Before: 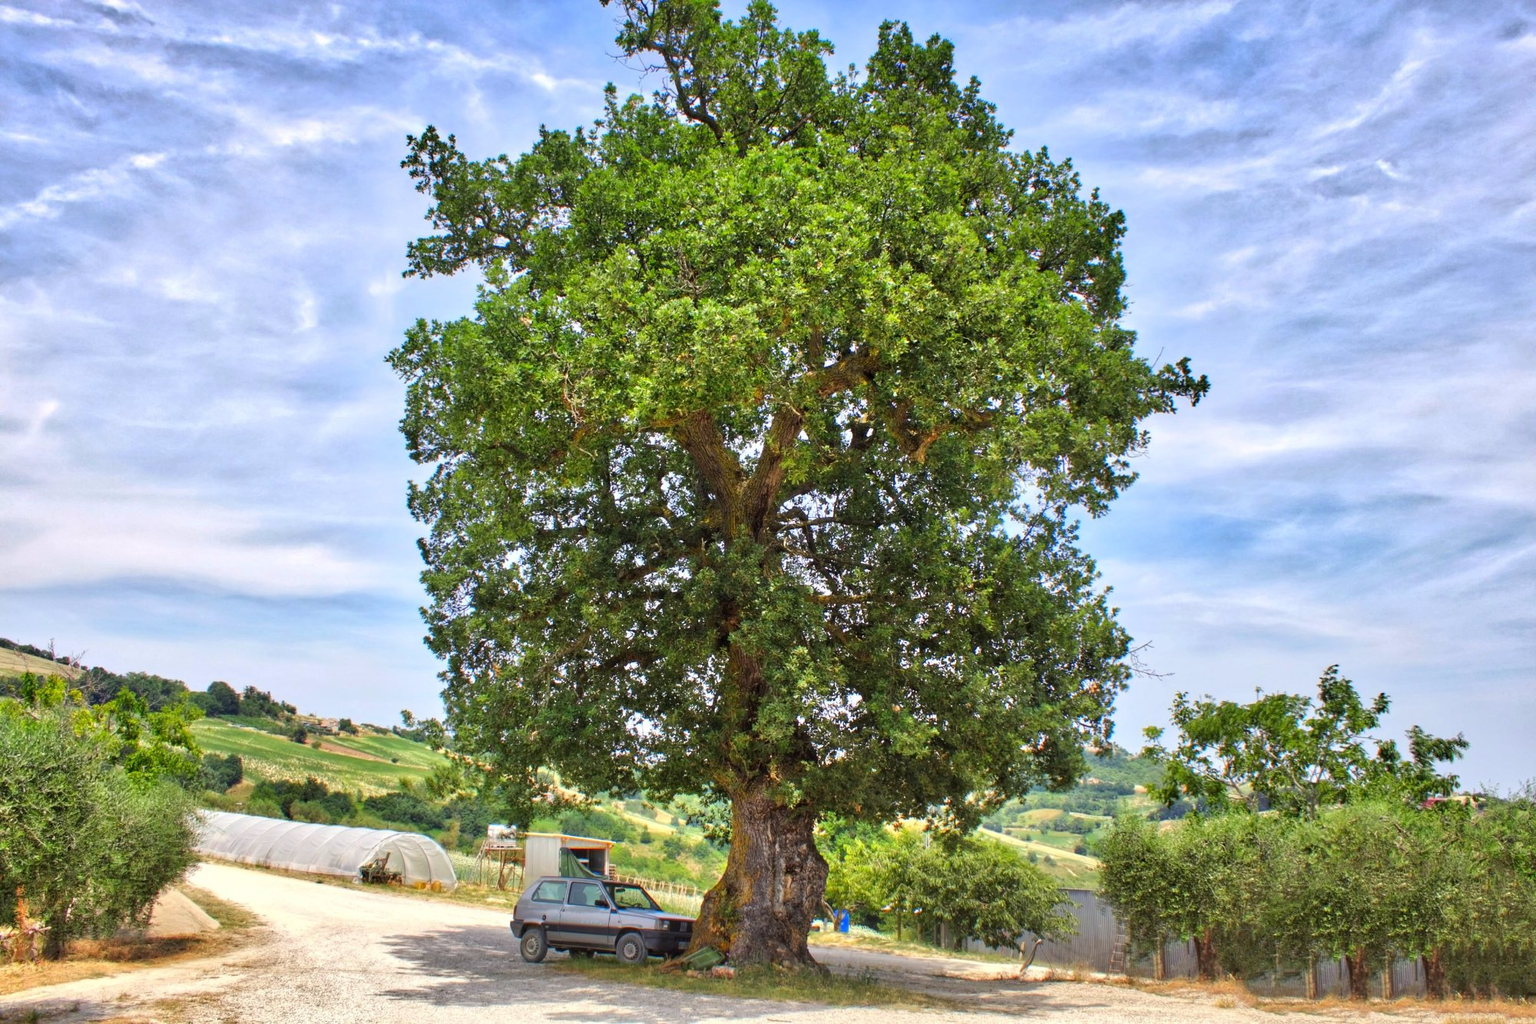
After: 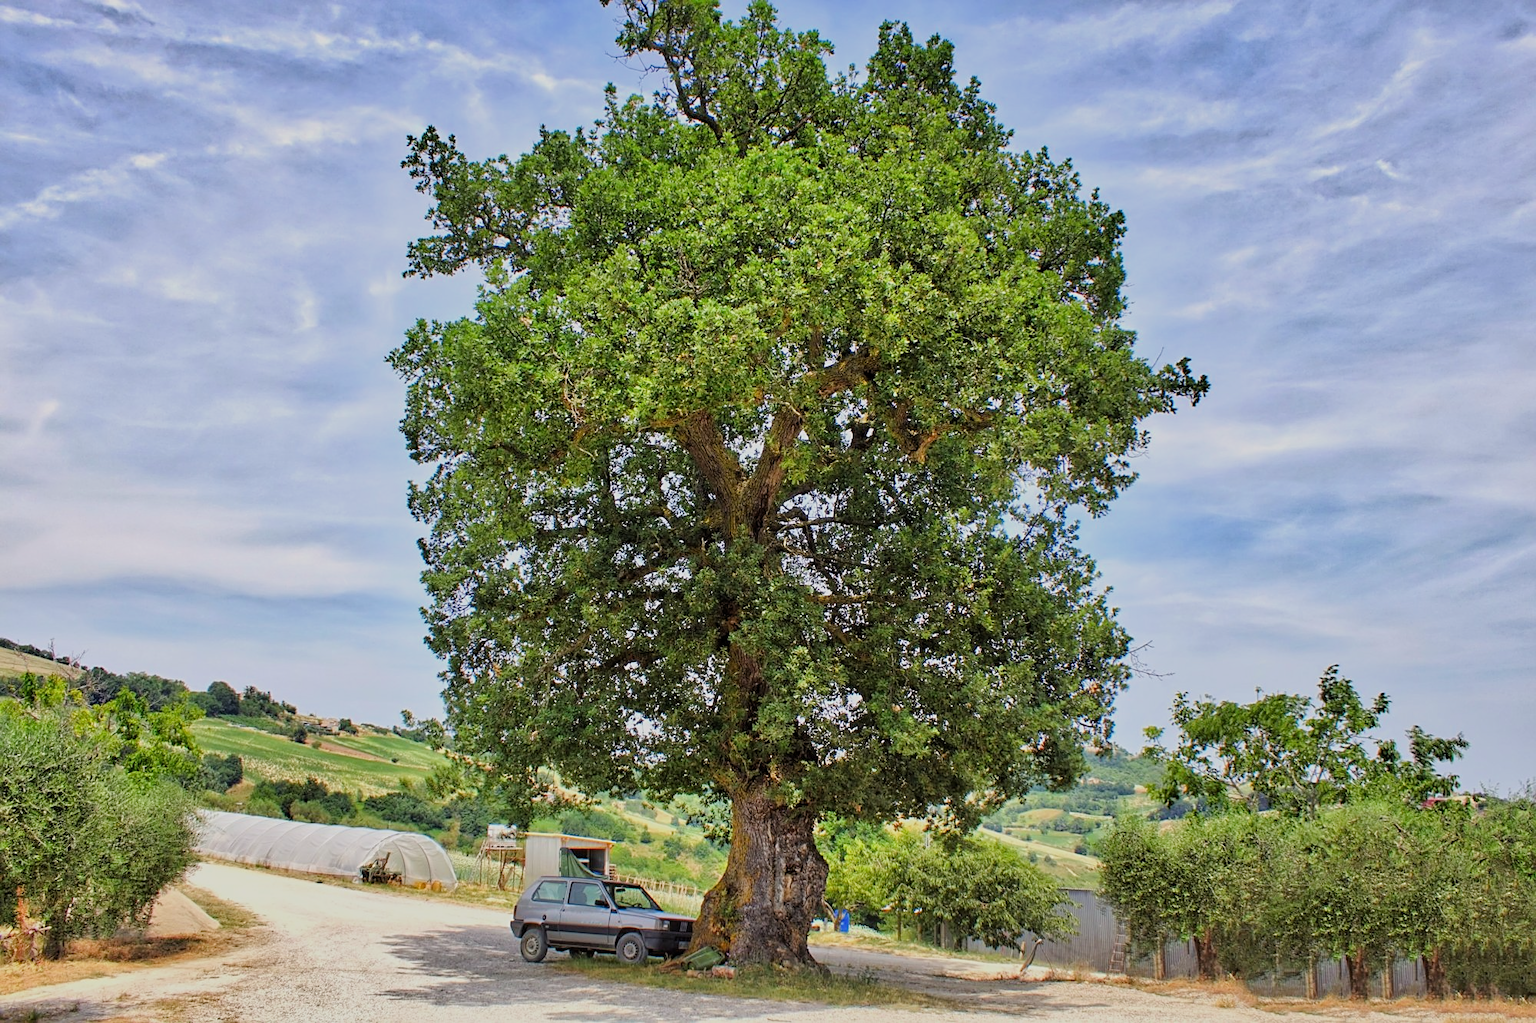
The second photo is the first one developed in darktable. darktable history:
sharpen: on, module defaults
filmic rgb: black relative exposure -8 EV, white relative exposure 4.04 EV, hardness 4.2, contrast 0.927
